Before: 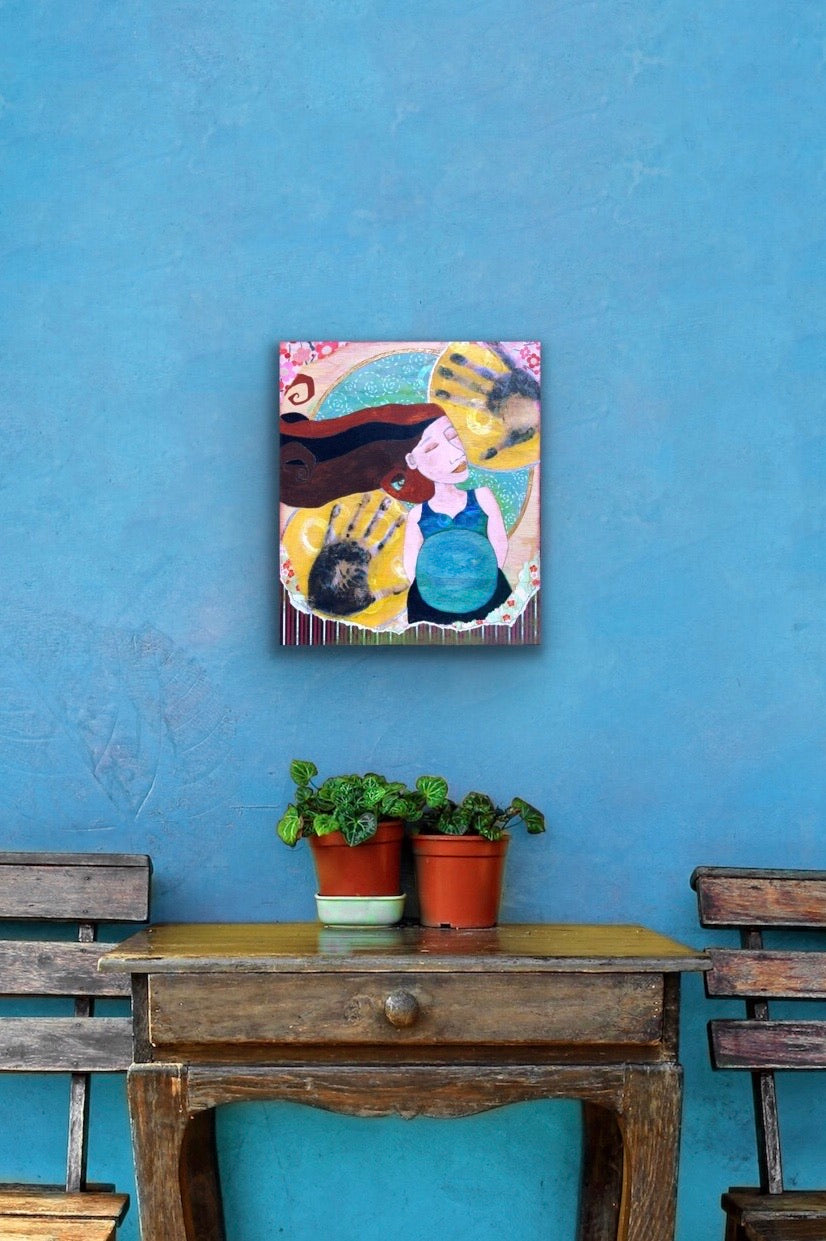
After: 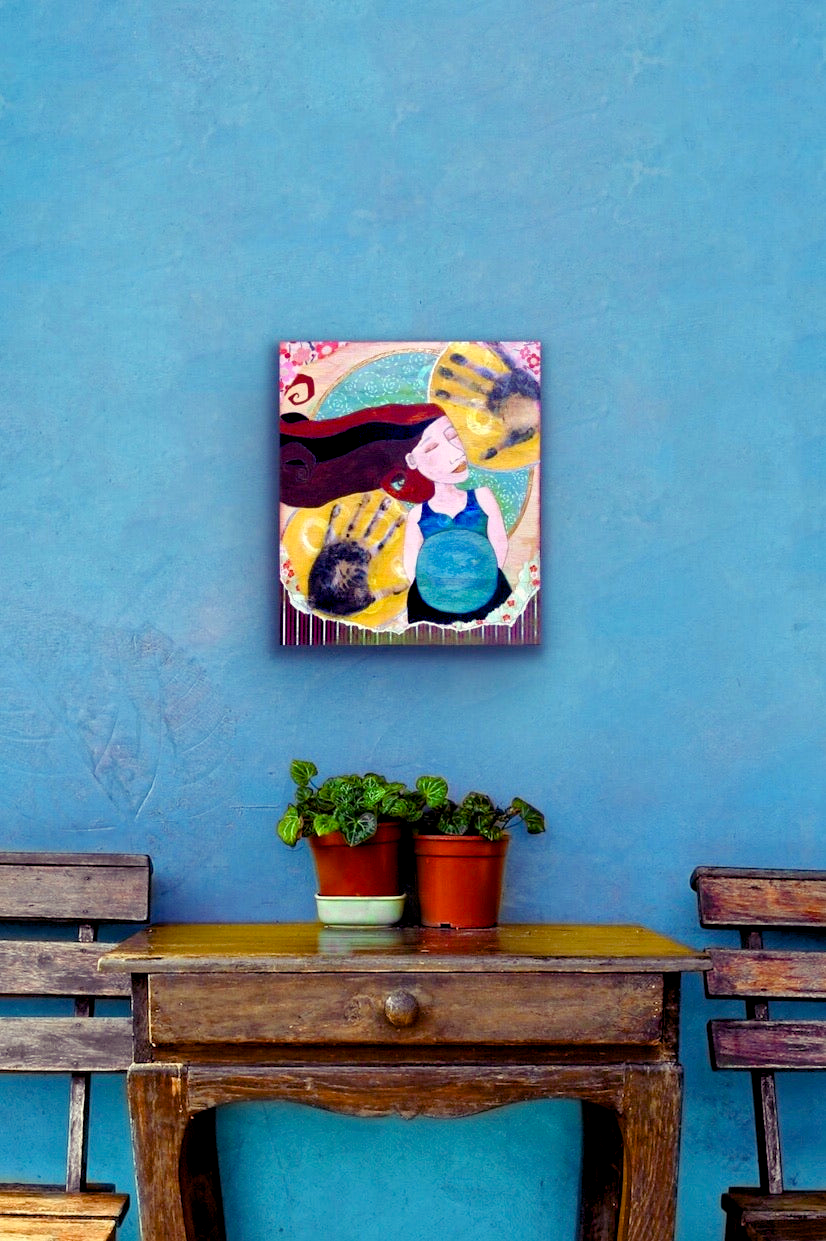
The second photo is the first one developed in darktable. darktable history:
white balance: red 1, blue 1
color balance rgb: shadows lift › luminance -21.66%, shadows lift › chroma 8.98%, shadows lift › hue 283.37°, power › chroma 1.05%, power › hue 25.59°, highlights gain › luminance 6.08%, highlights gain › chroma 2.55%, highlights gain › hue 90°, global offset › luminance -0.87%, perceptual saturation grading › global saturation 25%, perceptual saturation grading › highlights -28.39%, perceptual saturation grading › shadows 33.98%
